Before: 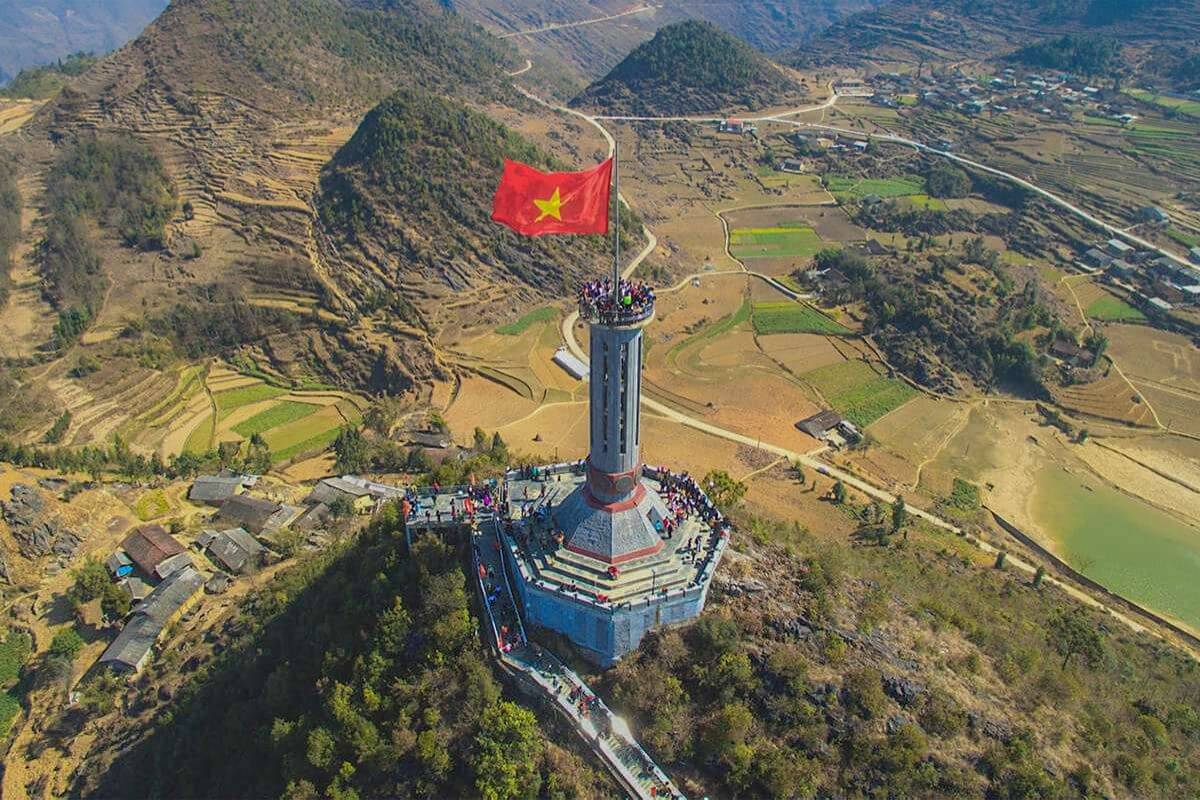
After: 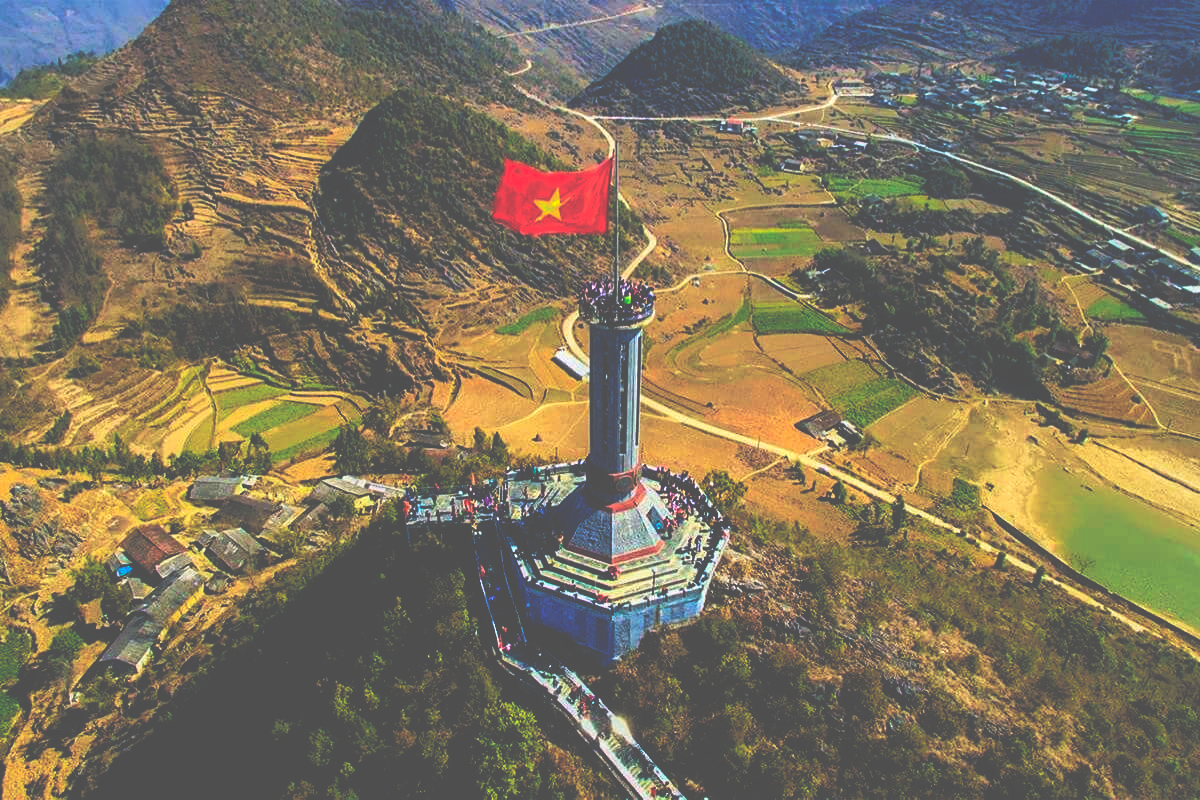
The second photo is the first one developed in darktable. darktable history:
tone curve: curves: ch0 [(0, 0) (0.003, 0.013) (0.011, 0.017) (0.025, 0.035) (0.044, 0.093) (0.069, 0.146) (0.1, 0.179) (0.136, 0.243) (0.177, 0.294) (0.224, 0.332) (0.277, 0.412) (0.335, 0.454) (0.399, 0.531) (0.468, 0.611) (0.543, 0.669) (0.623, 0.738) (0.709, 0.823) (0.801, 0.881) (0.898, 0.951) (1, 1)], color space Lab, independent channels, preserve colors none
base curve: curves: ch0 [(0, 0.036) (0.083, 0.04) (0.804, 1)], preserve colors none
velvia: on, module defaults
